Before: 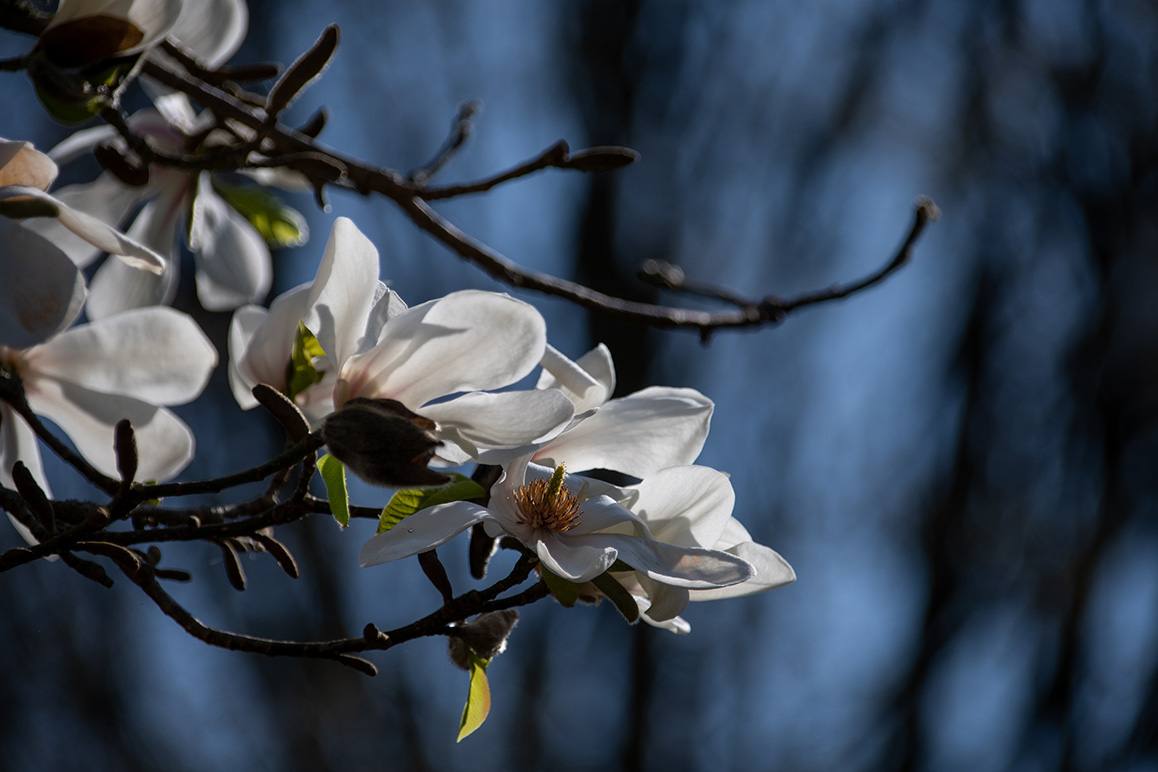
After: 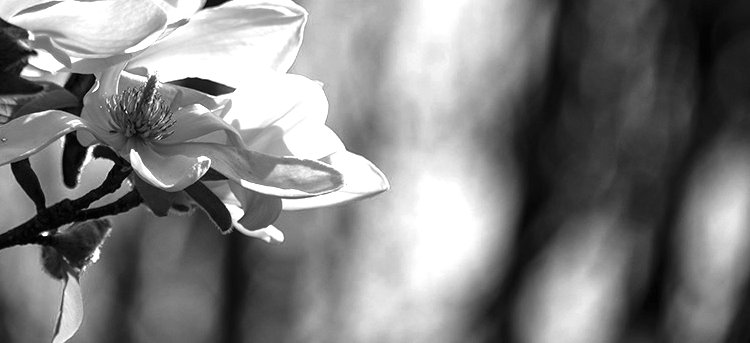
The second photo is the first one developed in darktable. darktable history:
crop and rotate: left 35.168%, top 50.699%, bottom 4.86%
tone equalizer: on, module defaults
color zones: curves: ch0 [(0, 0.613) (0.01, 0.613) (0.245, 0.448) (0.498, 0.529) (0.642, 0.665) (0.879, 0.777) (0.99, 0.613)]; ch1 [(0, 0) (0.143, 0) (0.286, 0) (0.429, 0) (0.571, 0) (0.714, 0) (0.857, 0)]
exposure: black level correction 0, exposure 1.2 EV, compensate exposure bias true, compensate highlight preservation false
